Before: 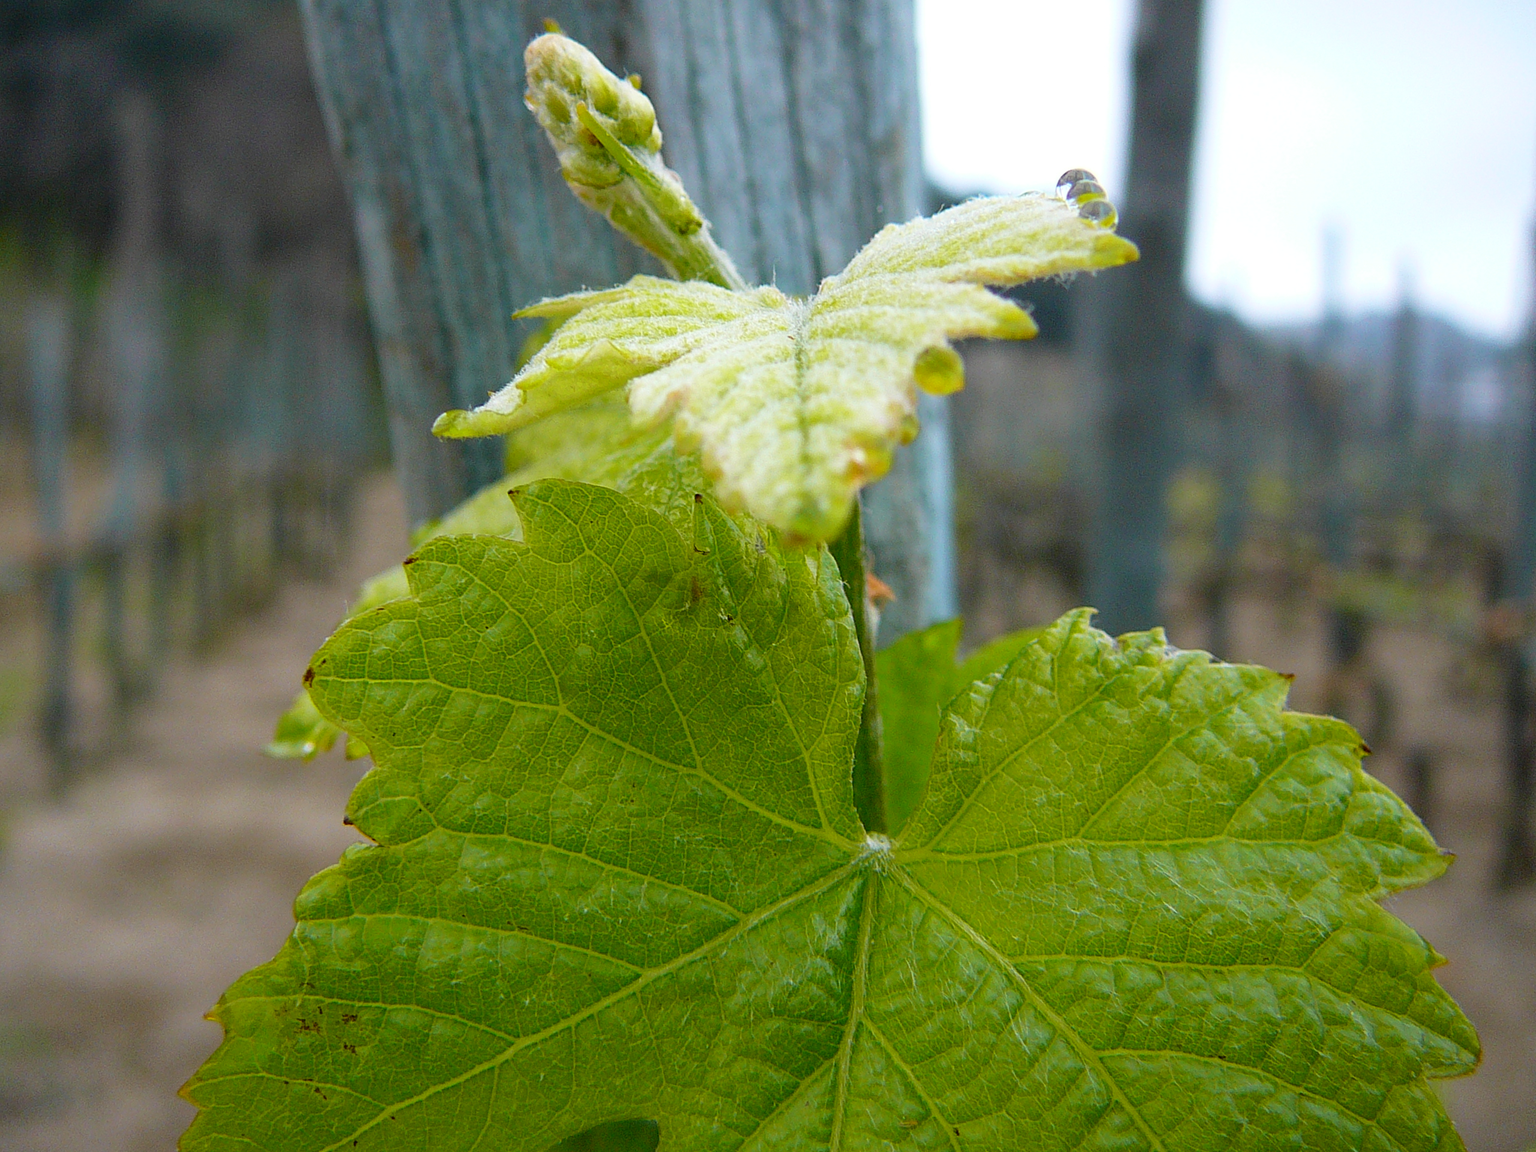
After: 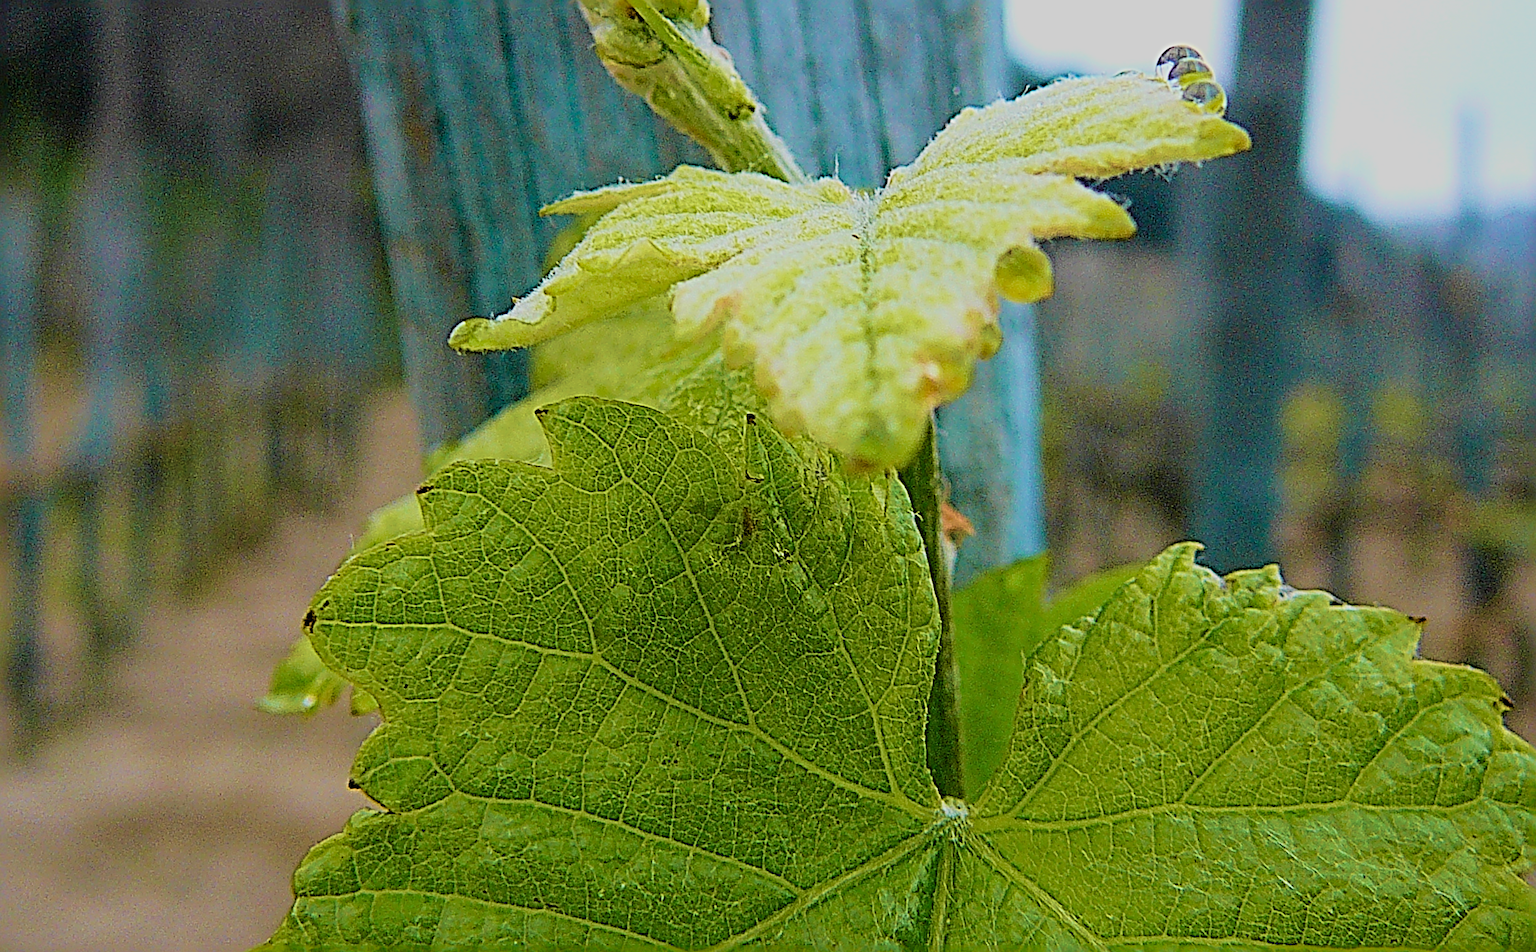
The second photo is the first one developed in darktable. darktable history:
sharpen: radius 4.054, amount 2
velvia: strength 75%
crop and rotate: left 2.37%, top 11.208%, right 9.352%, bottom 15.82%
filmic rgb: black relative exposure -7.18 EV, white relative exposure 5.34 EV, hardness 3.03
